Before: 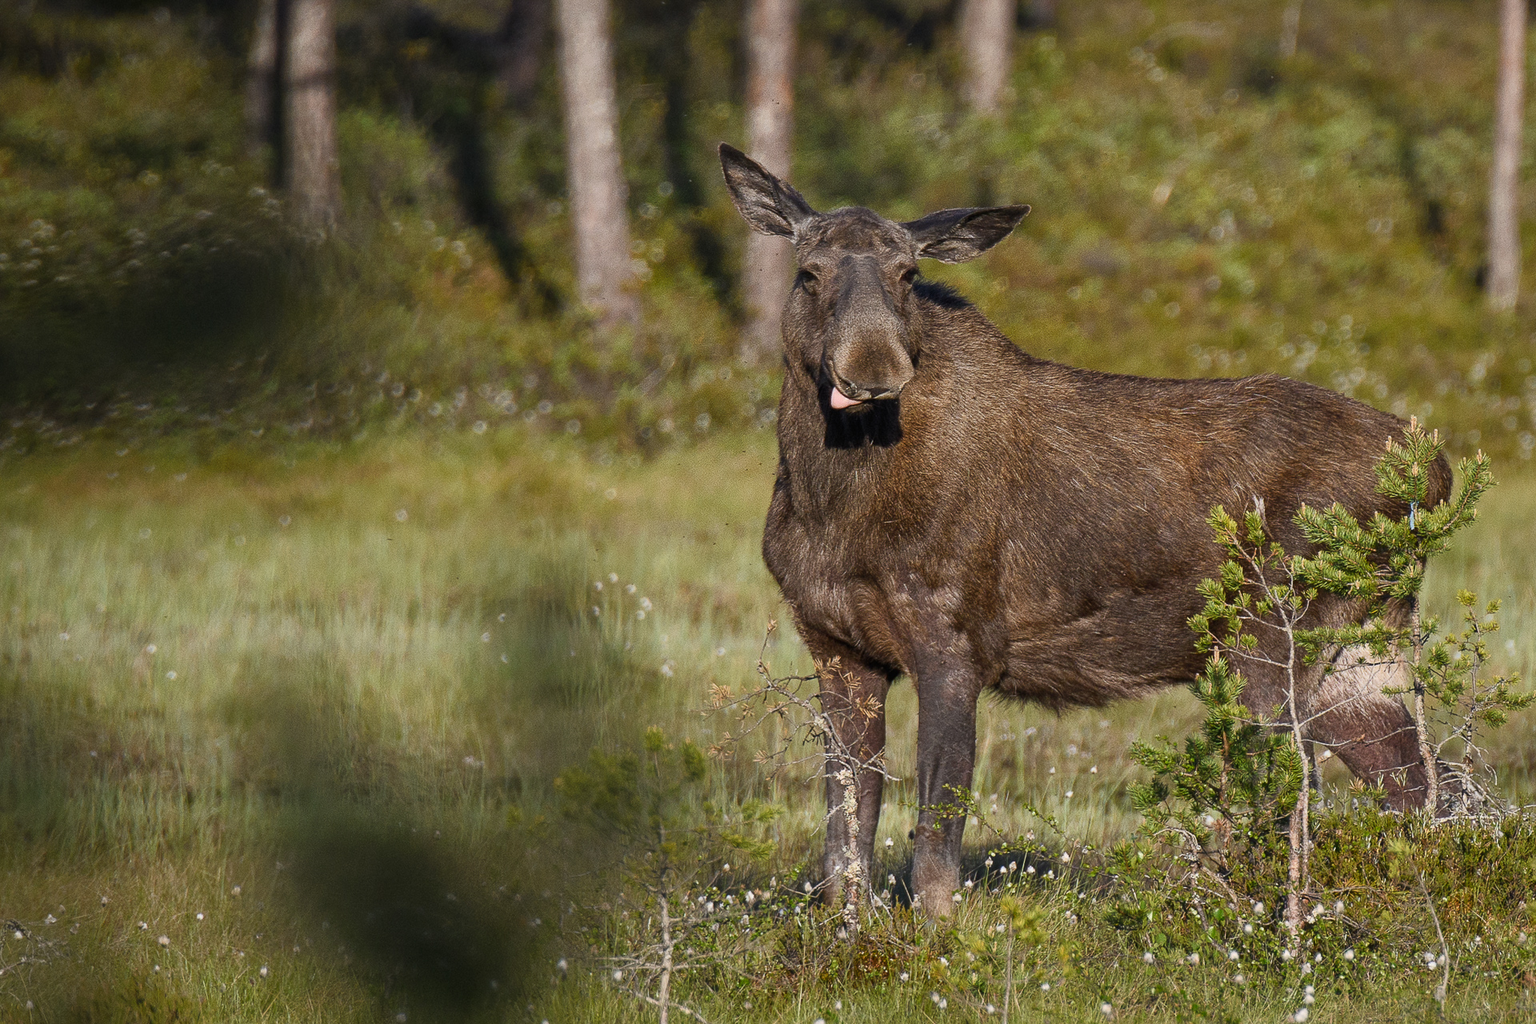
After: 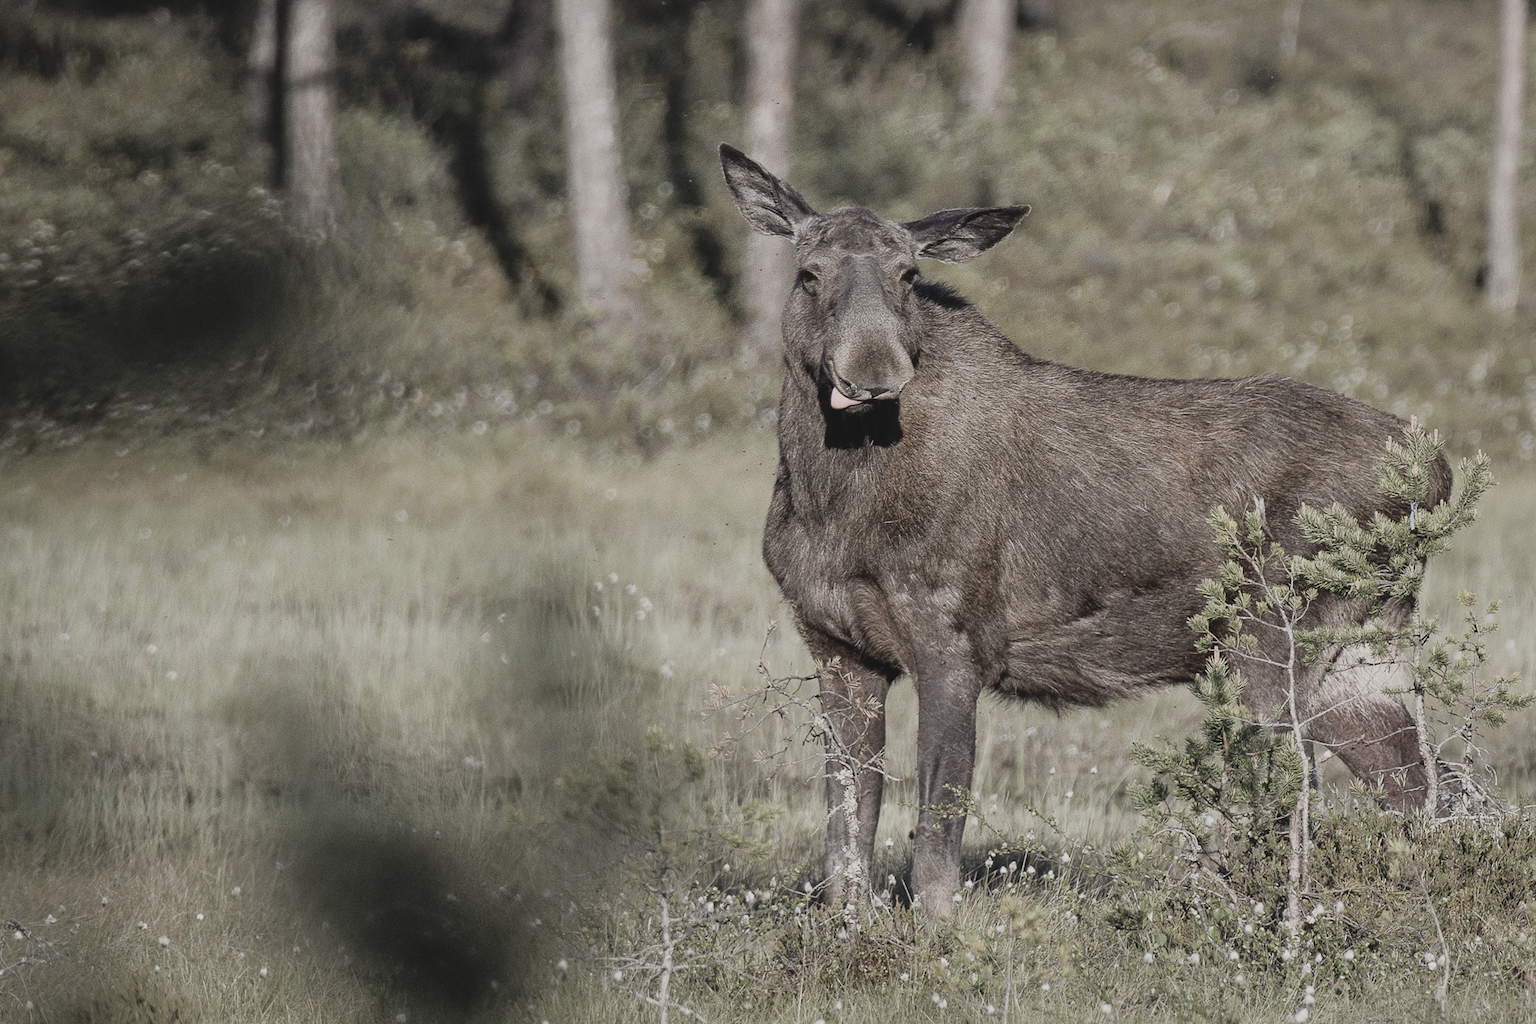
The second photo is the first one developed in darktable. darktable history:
levels: levels [0, 0.43, 0.984]
filmic rgb: hardness 4.17
contrast brightness saturation: contrast -0.08, brightness -0.04, saturation -0.11
color zones: curves: ch1 [(0, 0.34) (0.143, 0.164) (0.286, 0.152) (0.429, 0.176) (0.571, 0.173) (0.714, 0.188) (0.857, 0.199) (1, 0.34)]
